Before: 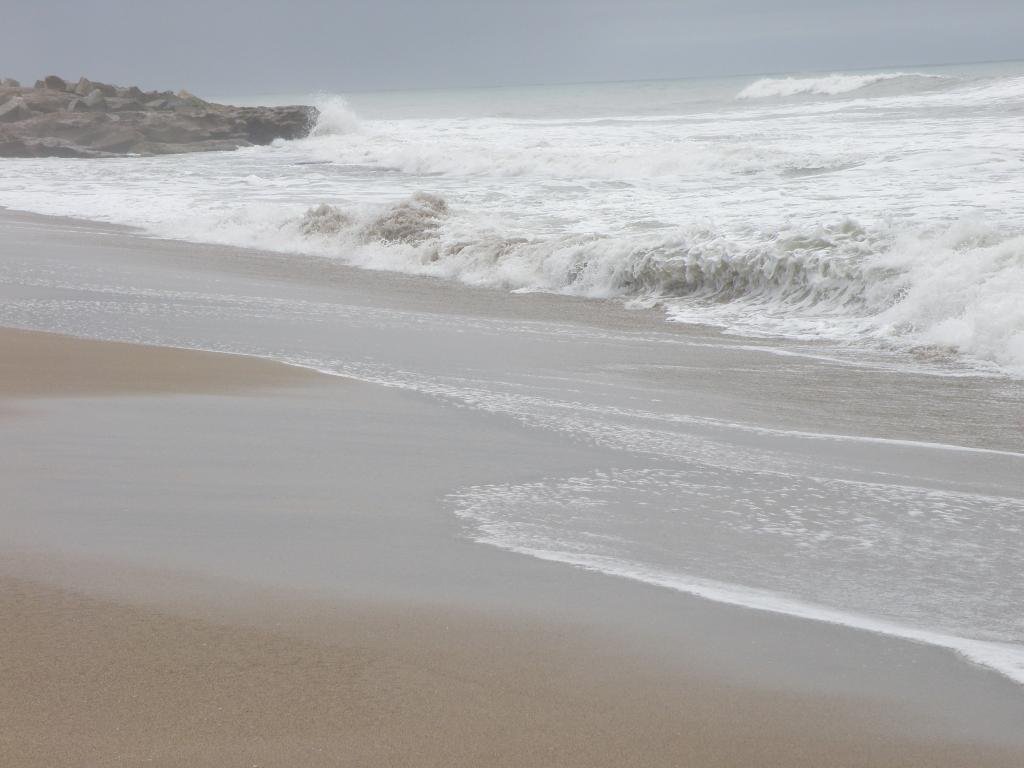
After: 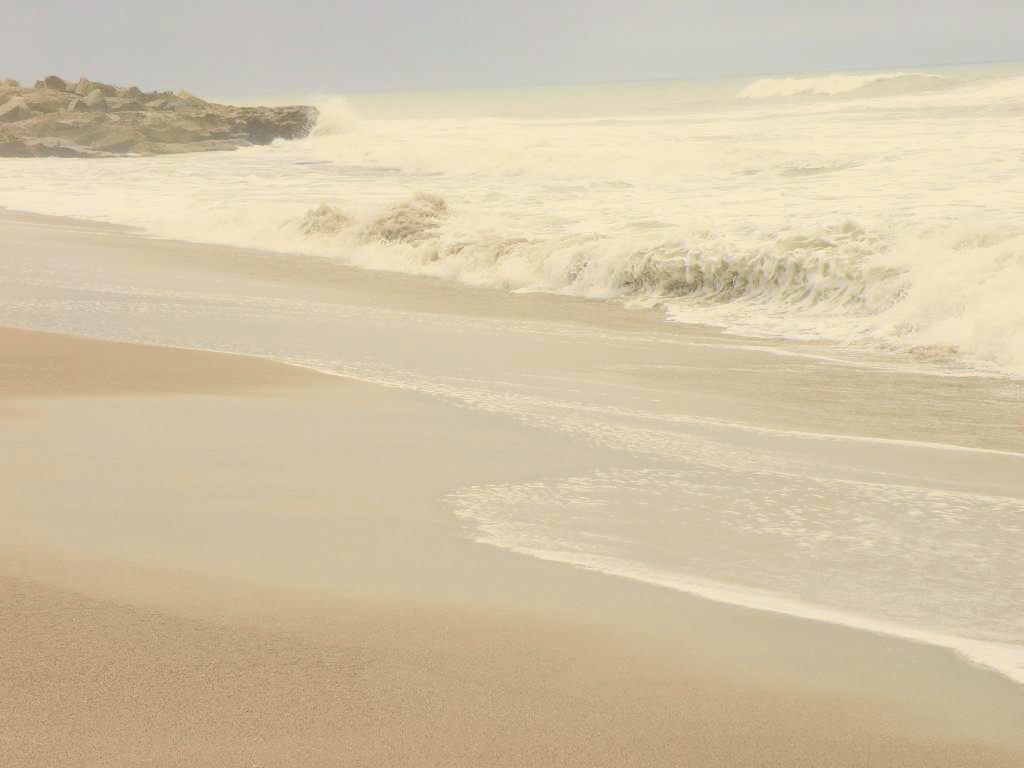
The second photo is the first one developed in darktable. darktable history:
exposure: exposure 0.2 EV, compensate highlight preservation false
tone curve: curves: ch0 [(0, 0.006) (0.184, 0.117) (0.405, 0.46) (0.456, 0.528) (0.634, 0.728) (0.877, 0.89) (0.984, 0.935)]; ch1 [(0, 0) (0.443, 0.43) (0.492, 0.489) (0.566, 0.579) (0.595, 0.625) (0.608, 0.667) (0.65, 0.729) (1, 1)]; ch2 [(0, 0) (0.33, 0.301) (0.421, 0.443) (0.447, 0.489) (0.495, 0.505) (0.537, 0.583) (0.586, 0.591) (0.663, 0.686) (1, 1)], color space Lab, independent channels, preserve colors none
color calibration: x 0.329, y 0.345, temperature 5633 K
